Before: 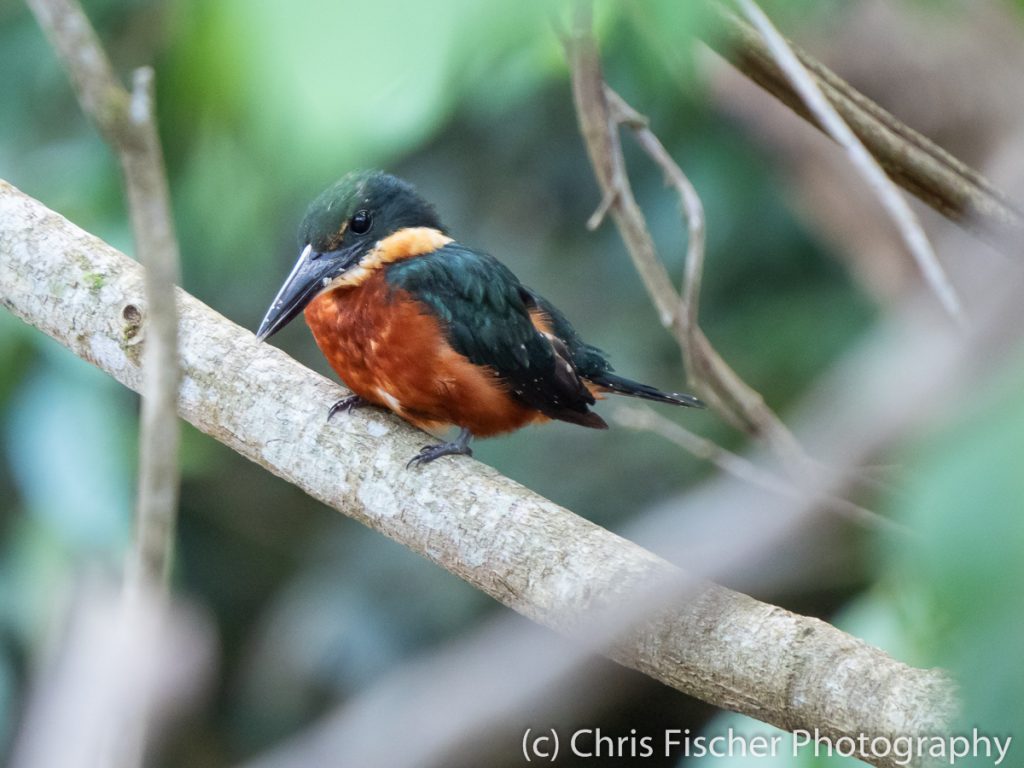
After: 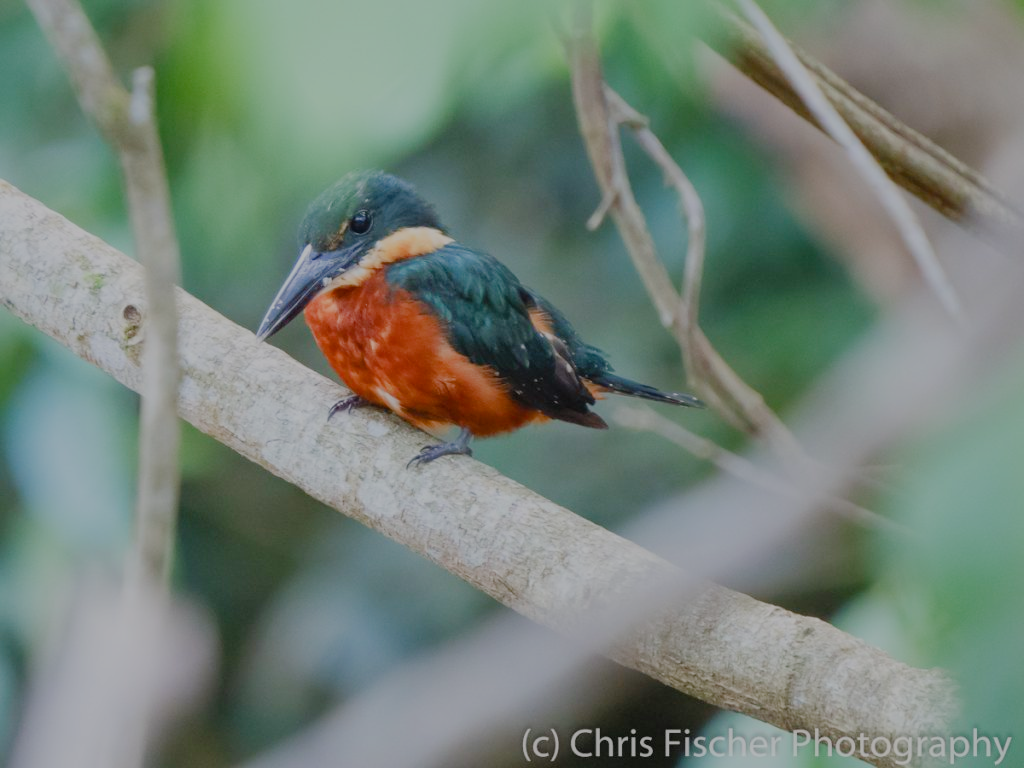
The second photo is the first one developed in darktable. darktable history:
exposure: black level correction -0.003, exposure 0.04 EV, compensate highlight preservation false
color balance rgb: shadows lift › chroma 1%, shadows lift › hue 113°, highlights gain › chroma 0.2%, highlights gain › hue 333°, perceptual saturation grading › global saturation 20%, perceptual saturation grading › highlights -50%, perceptual saturation grading › shadows 25%, contrast -30%
filmic rgb: black relative exposure -7.32 EV, white relative exposure 5.09 EV, hardness 3.2
